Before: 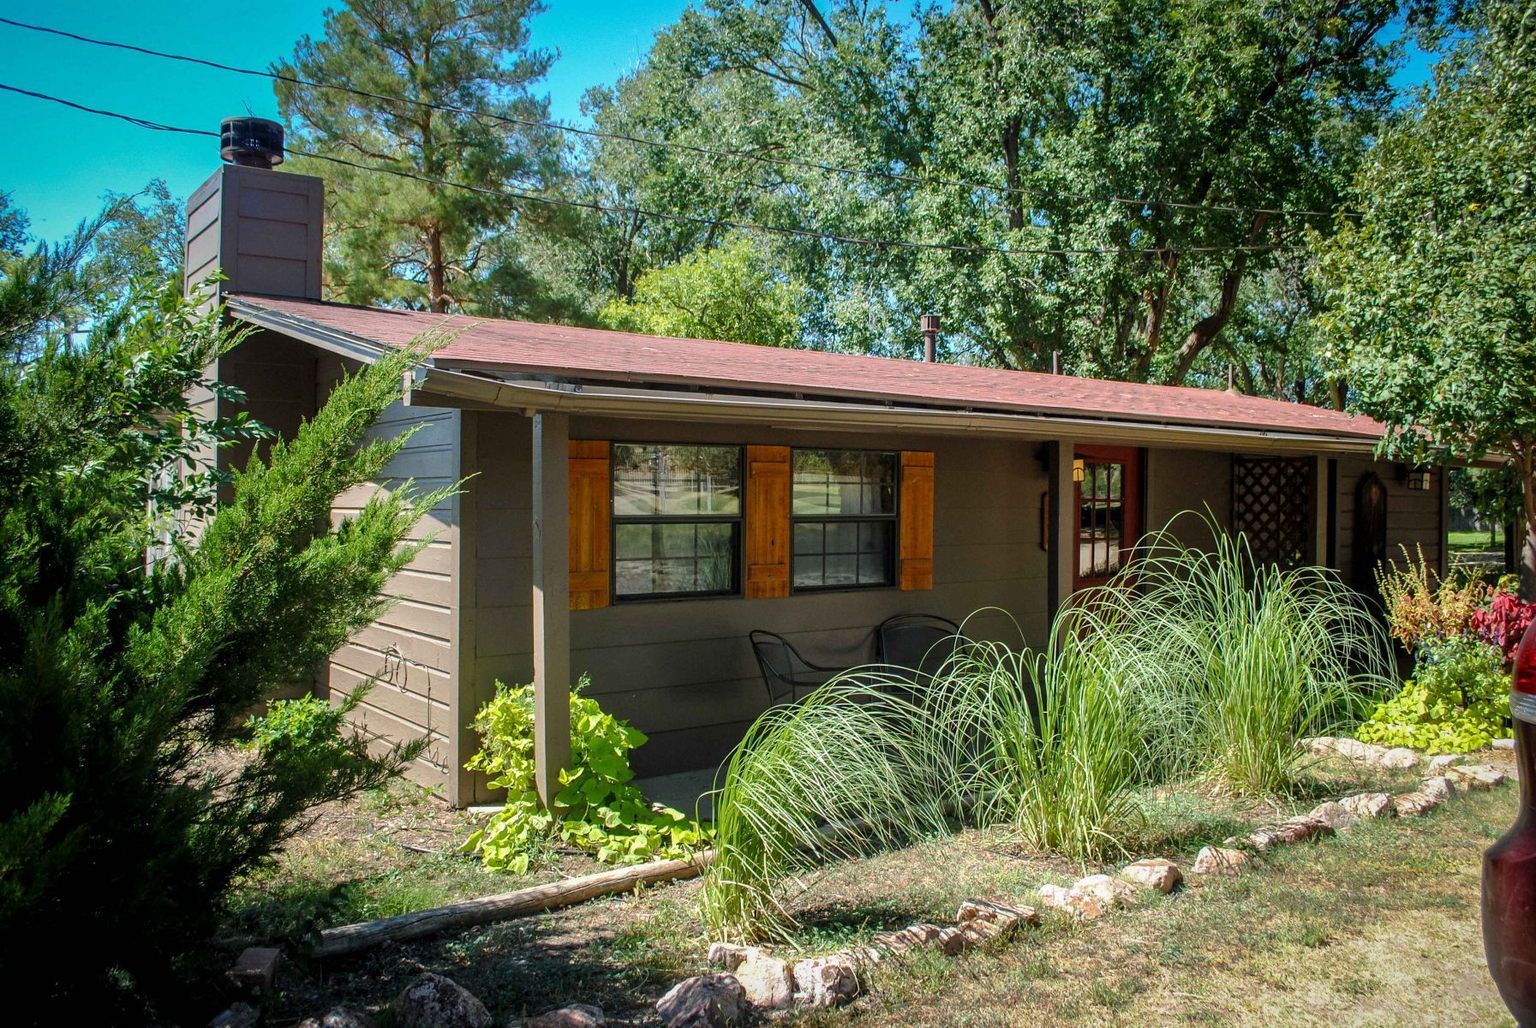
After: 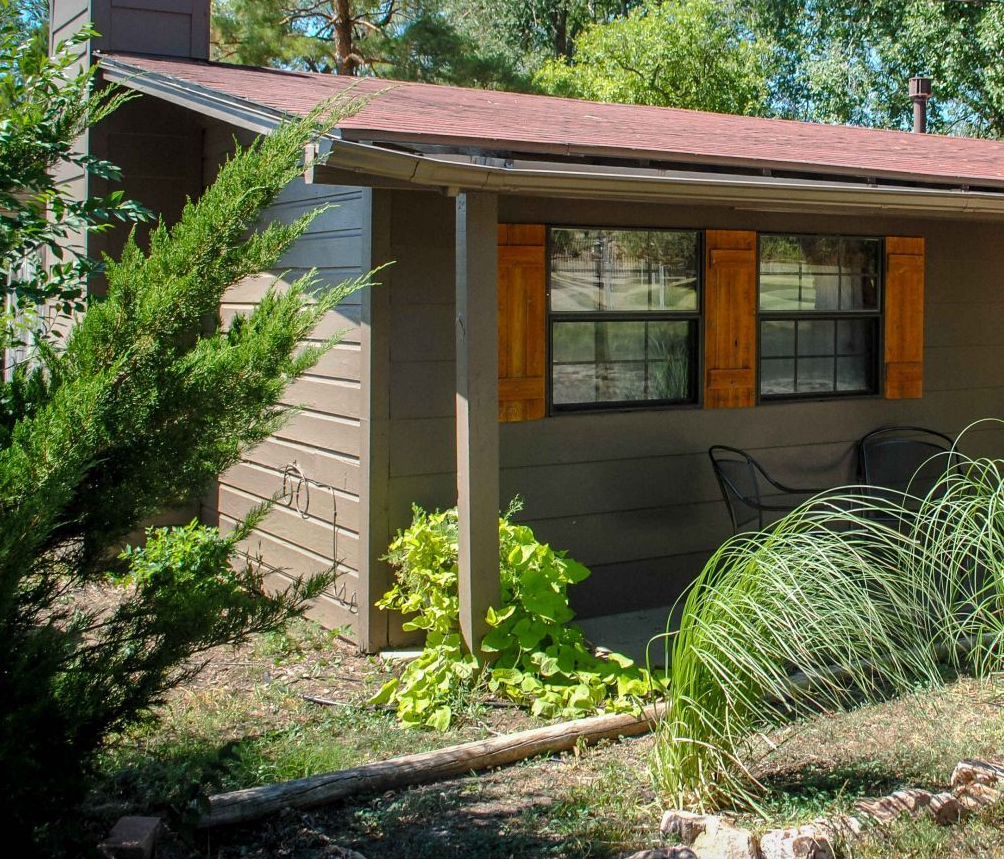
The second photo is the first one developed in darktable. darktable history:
crop: left 9.313%, top 24.219%, right 34.676%, bottom 4.176%
